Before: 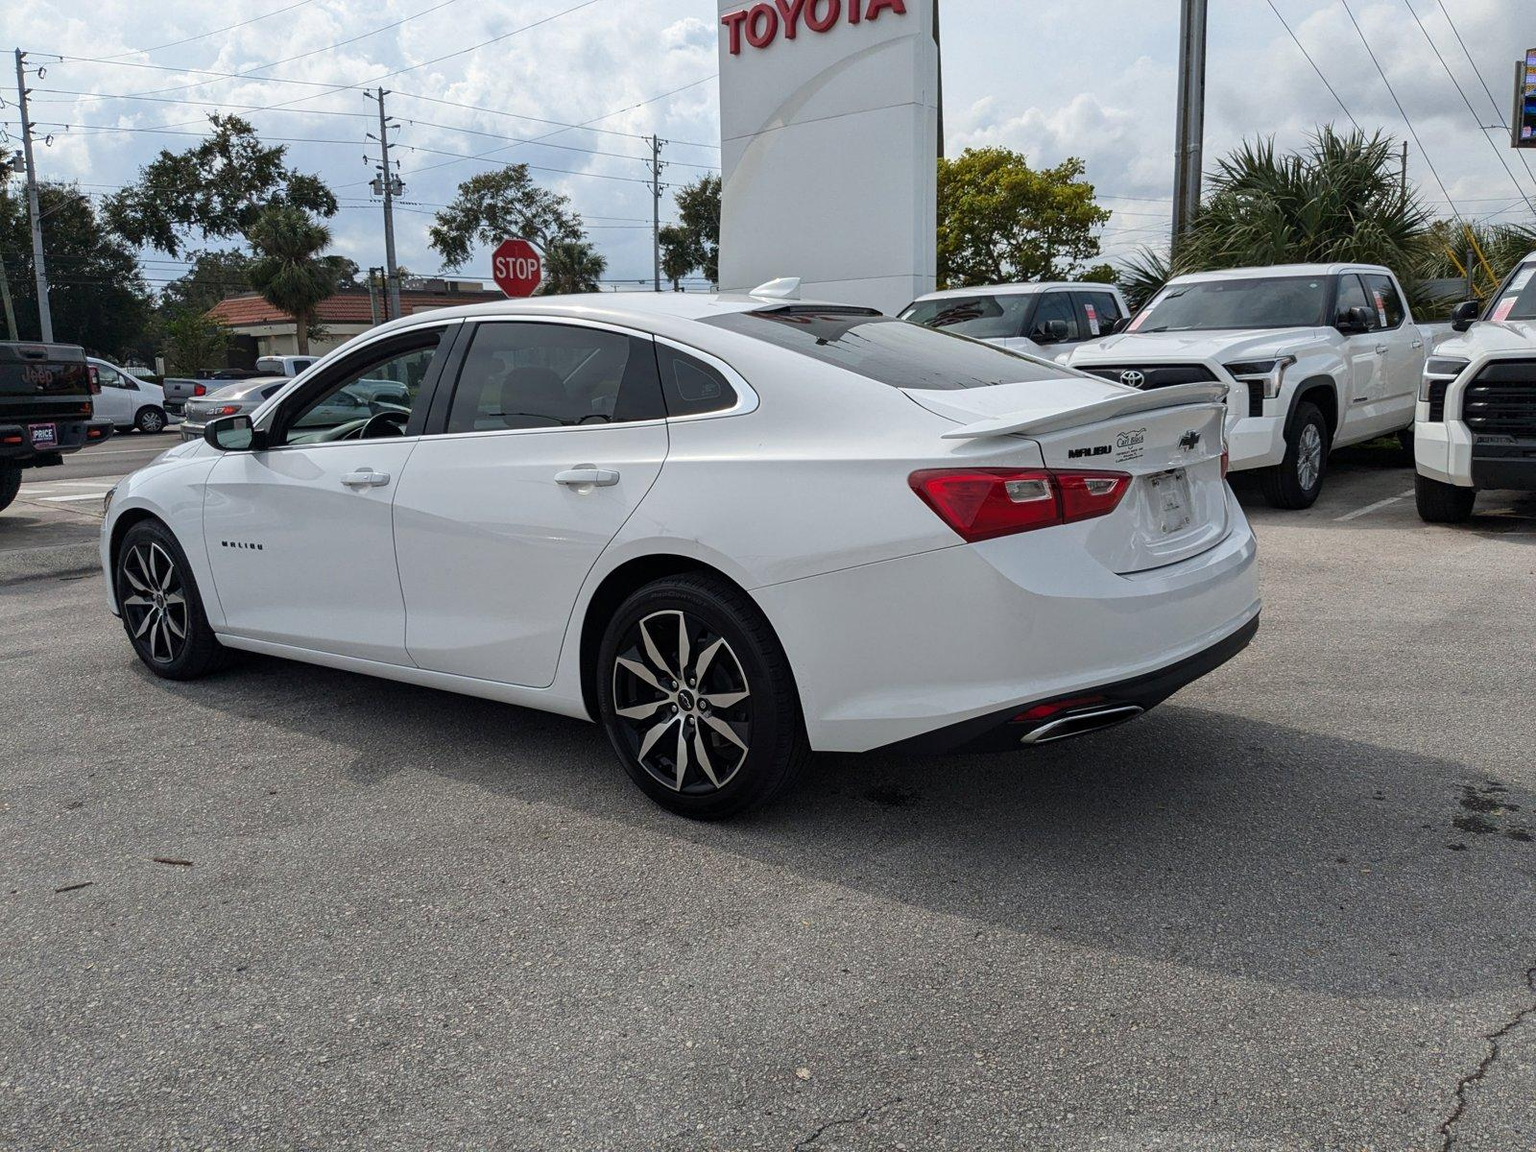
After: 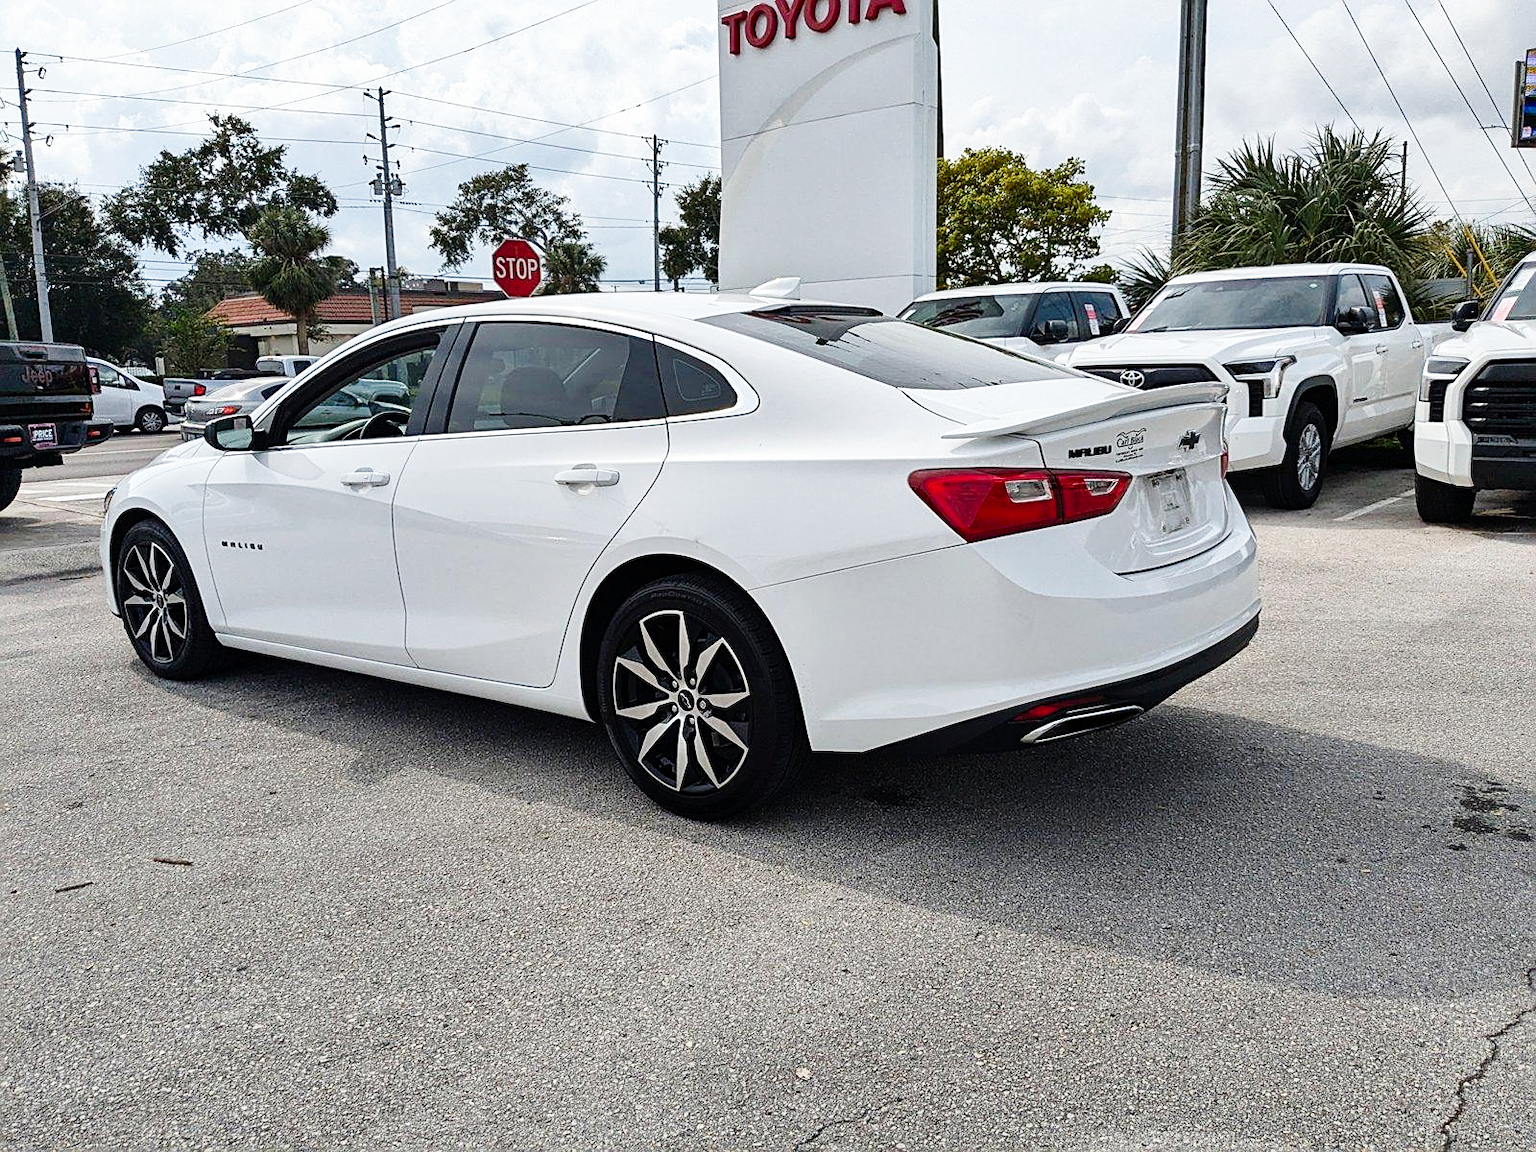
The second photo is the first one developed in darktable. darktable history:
sharpen: on, module defaults
base curve: curves: ch0 [(0, 0) (0.008, 0.007) (0.022, 0.029) (0.048, 0.089) (0.092, 0.197) (0.191, 0.399) (0.275, 0.534) (0.357, 0.65) (0.477, 0.78) (0.542, 0.833) (0.799, 0.973) (1, 1)], preserve colors none
shadows and highlights: low approximation 0.01, soften with gaussian
